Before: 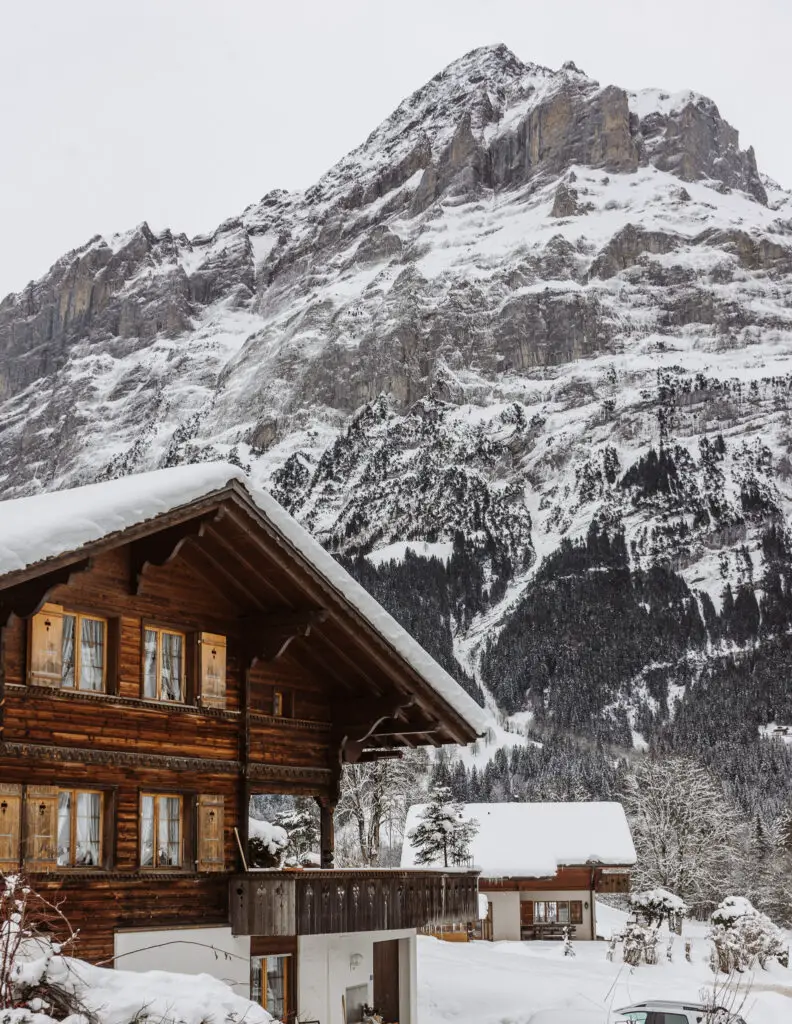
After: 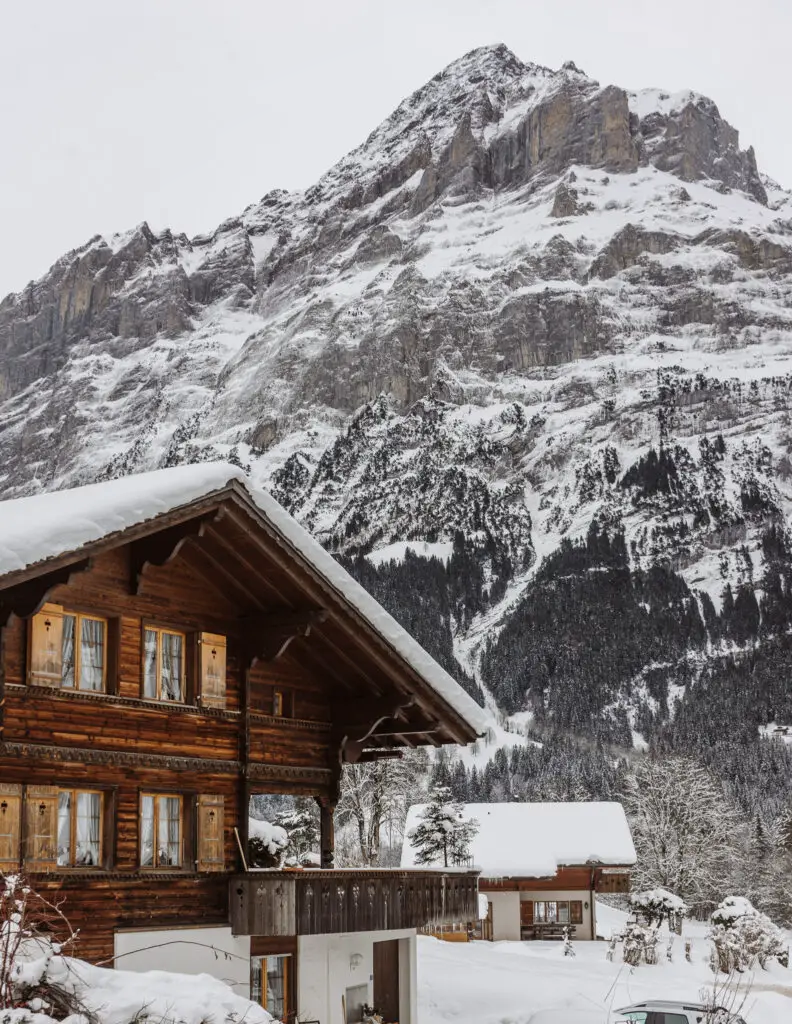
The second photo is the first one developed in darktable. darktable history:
shadows and highlights: radius 125.13, shadows 21.14, highlights -21.93, low approximation 0.01
